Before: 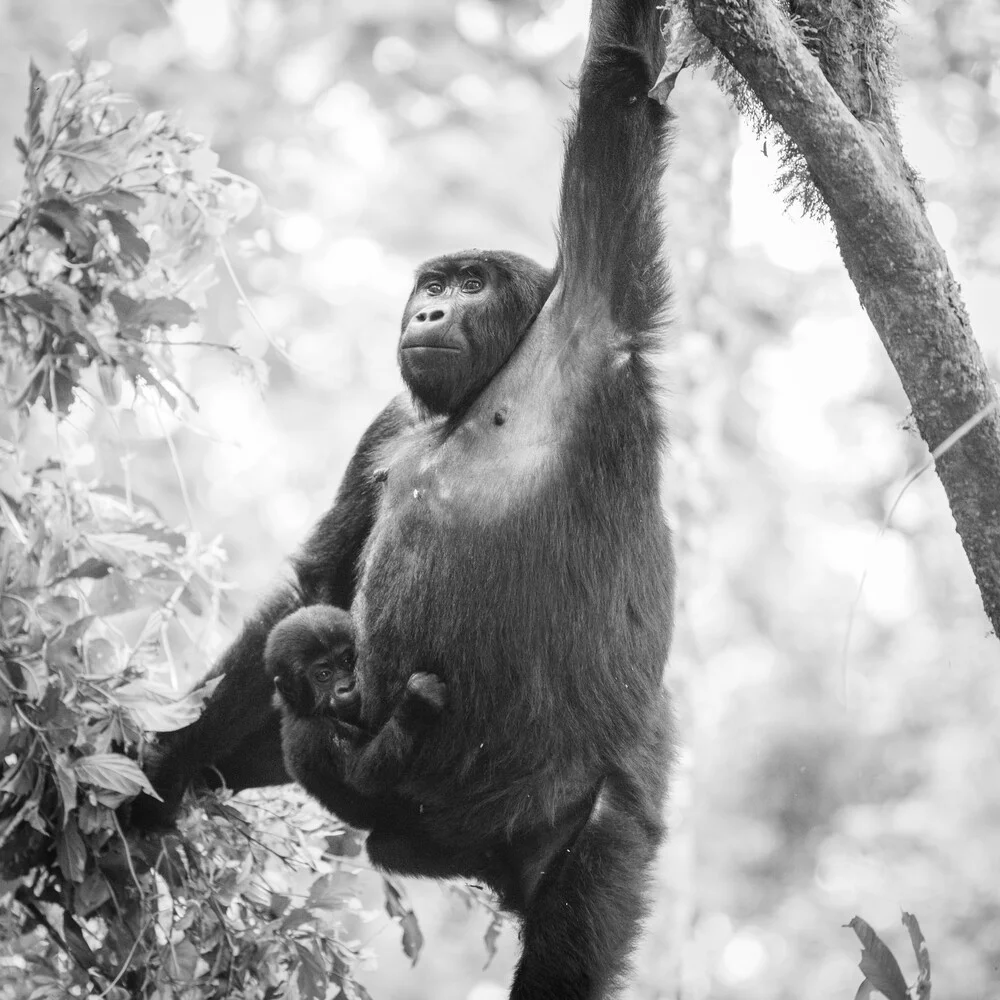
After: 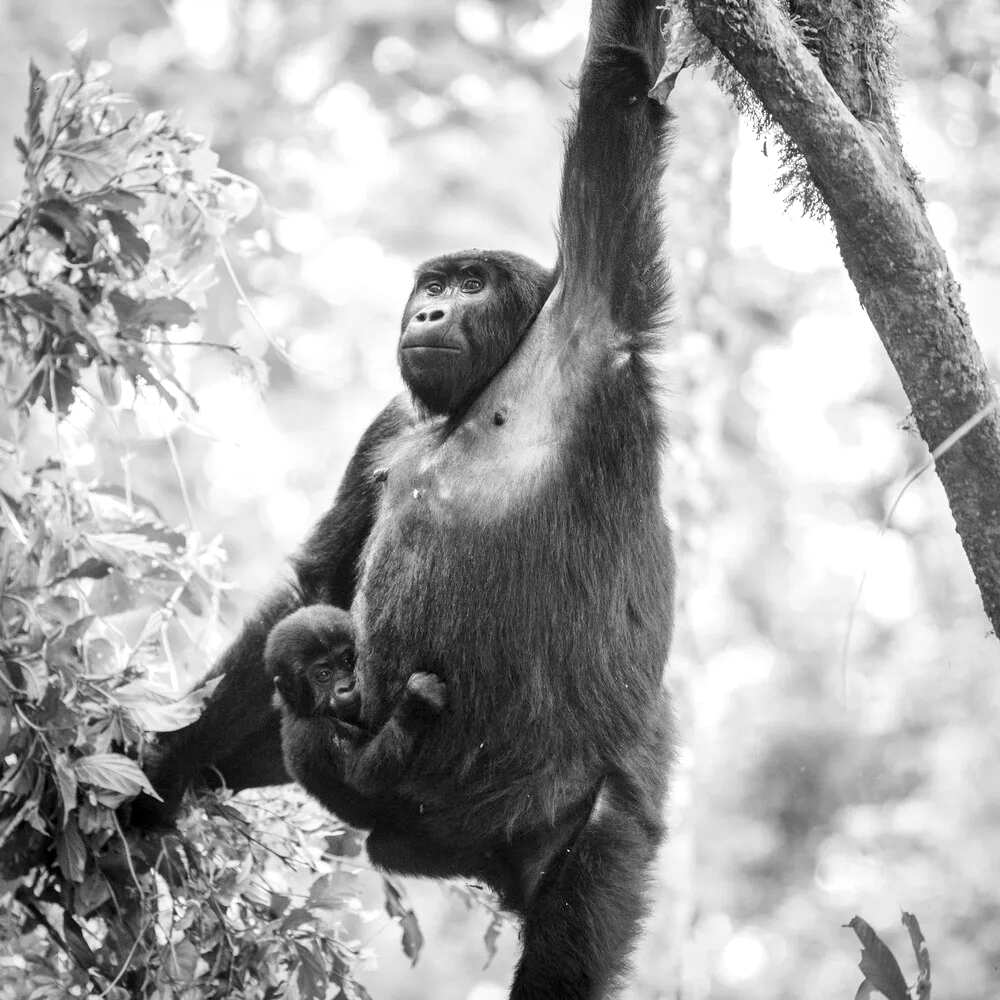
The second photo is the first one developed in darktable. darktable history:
local contrast: mode bilateral grid, contrast 25, coarseness 59, detail 151%, midtone range 0.2
